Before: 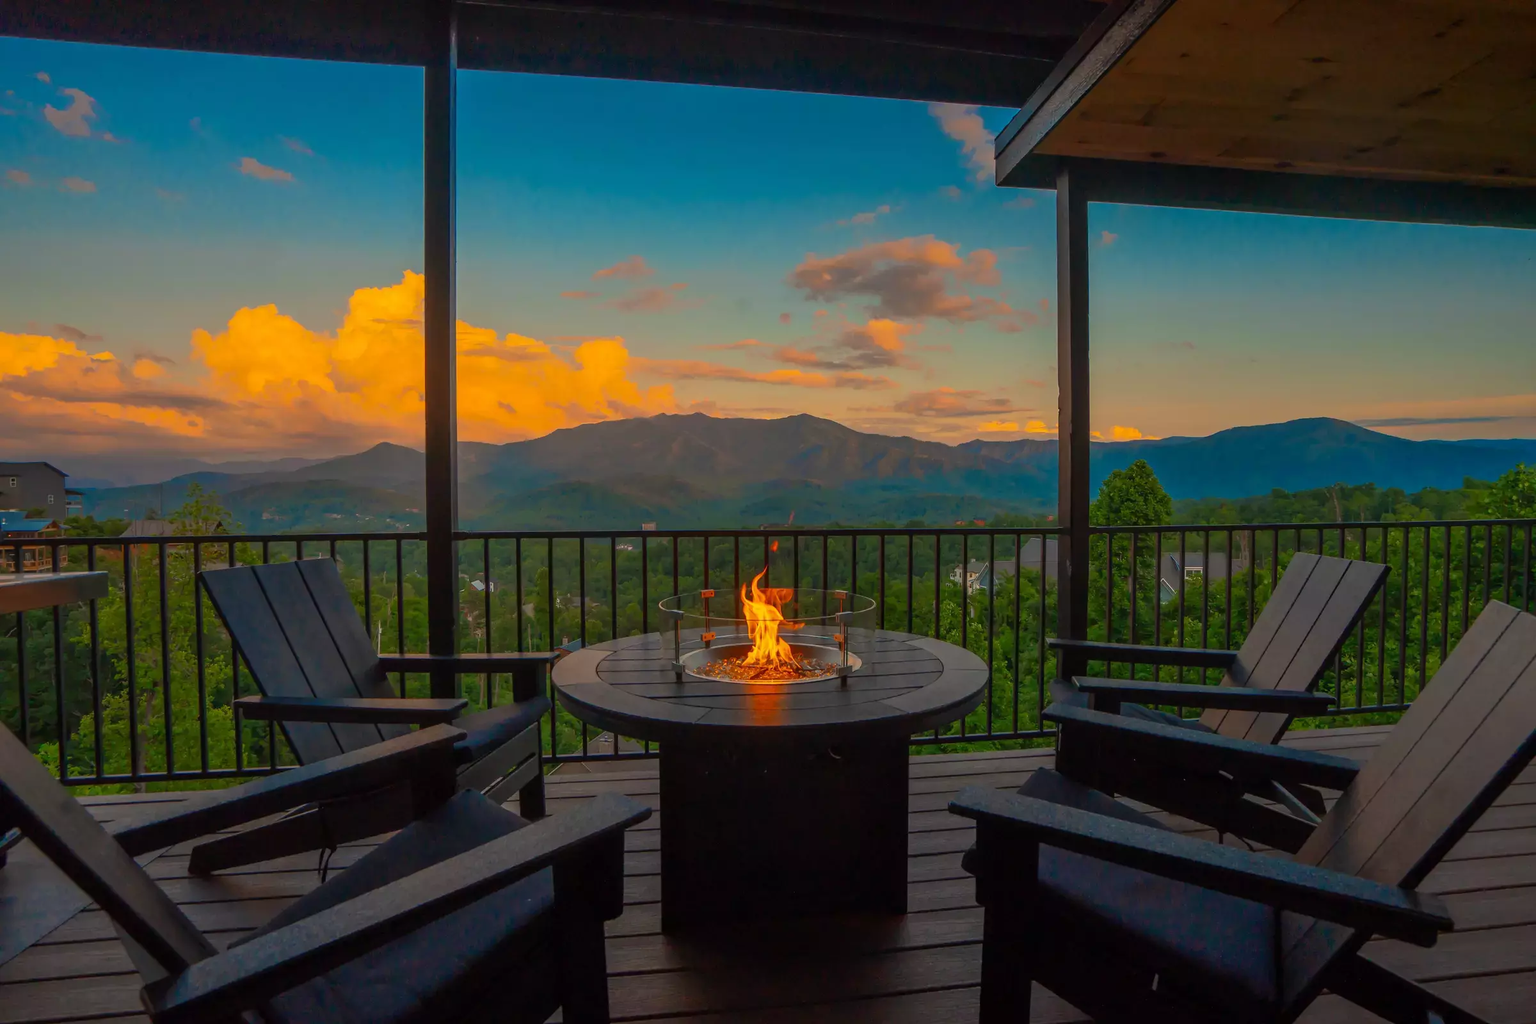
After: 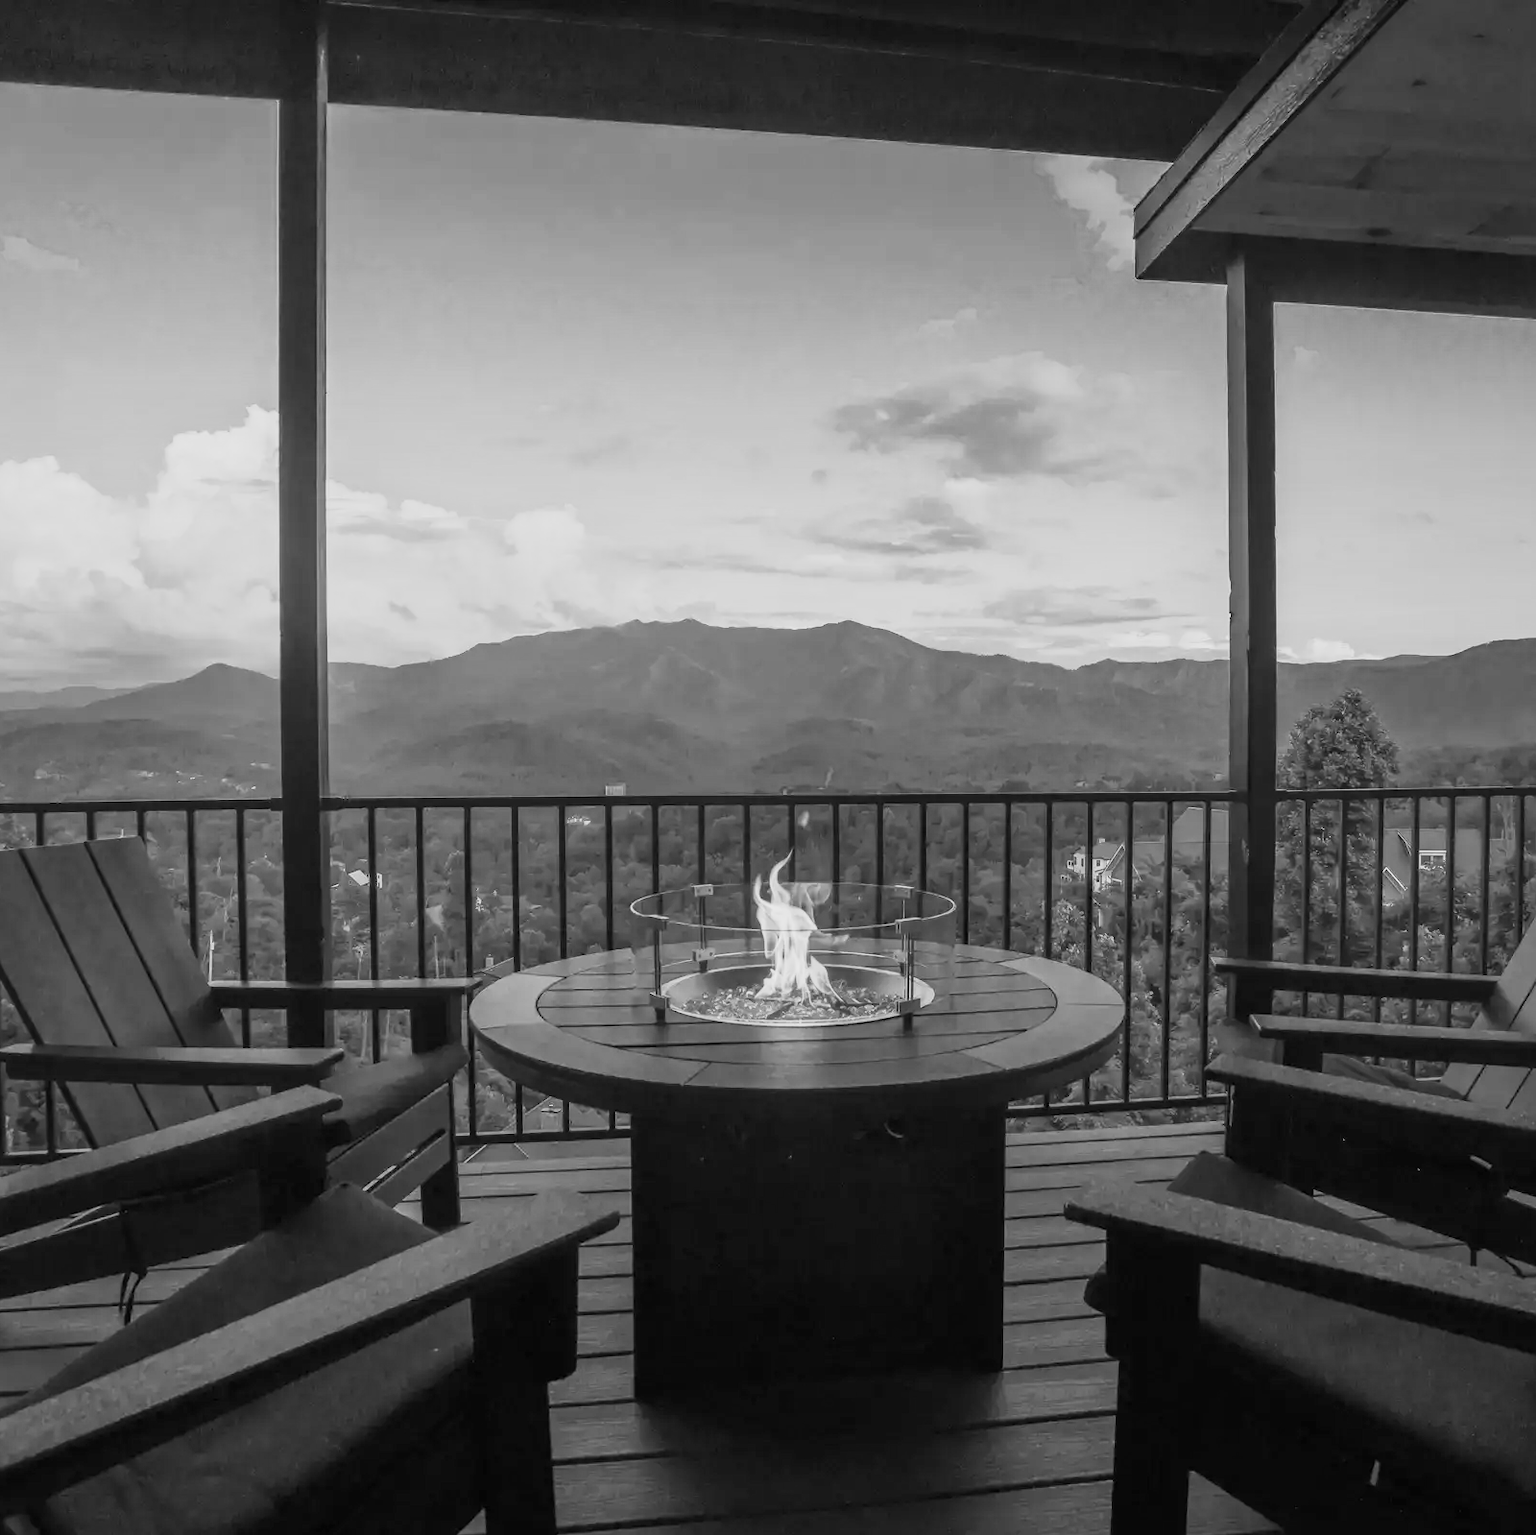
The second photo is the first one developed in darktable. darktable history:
tone curve: curves: ch0 [(0, 0) (0.003, 0.015) (0.011, 0.025) (0.025, 0.056) (0.044, 0.104) (0.069, 0.139) (0.1, 0.181) (0.136, 0.226) (0.177, 0.28) (0.224, 0.346) (0.277, 0.42) (0.335, 0.505) (0.399, 0.594) (0.468, 0.699) (0.543, 0.776) (0.623, 0.848) (0.709, 0.893) (0.801, 0.93) (0.898, 0.97) (1, 1)], preserve colors none
crop and rotate: left 15.546%, right 17.787%
monochrome: on, module defaults
